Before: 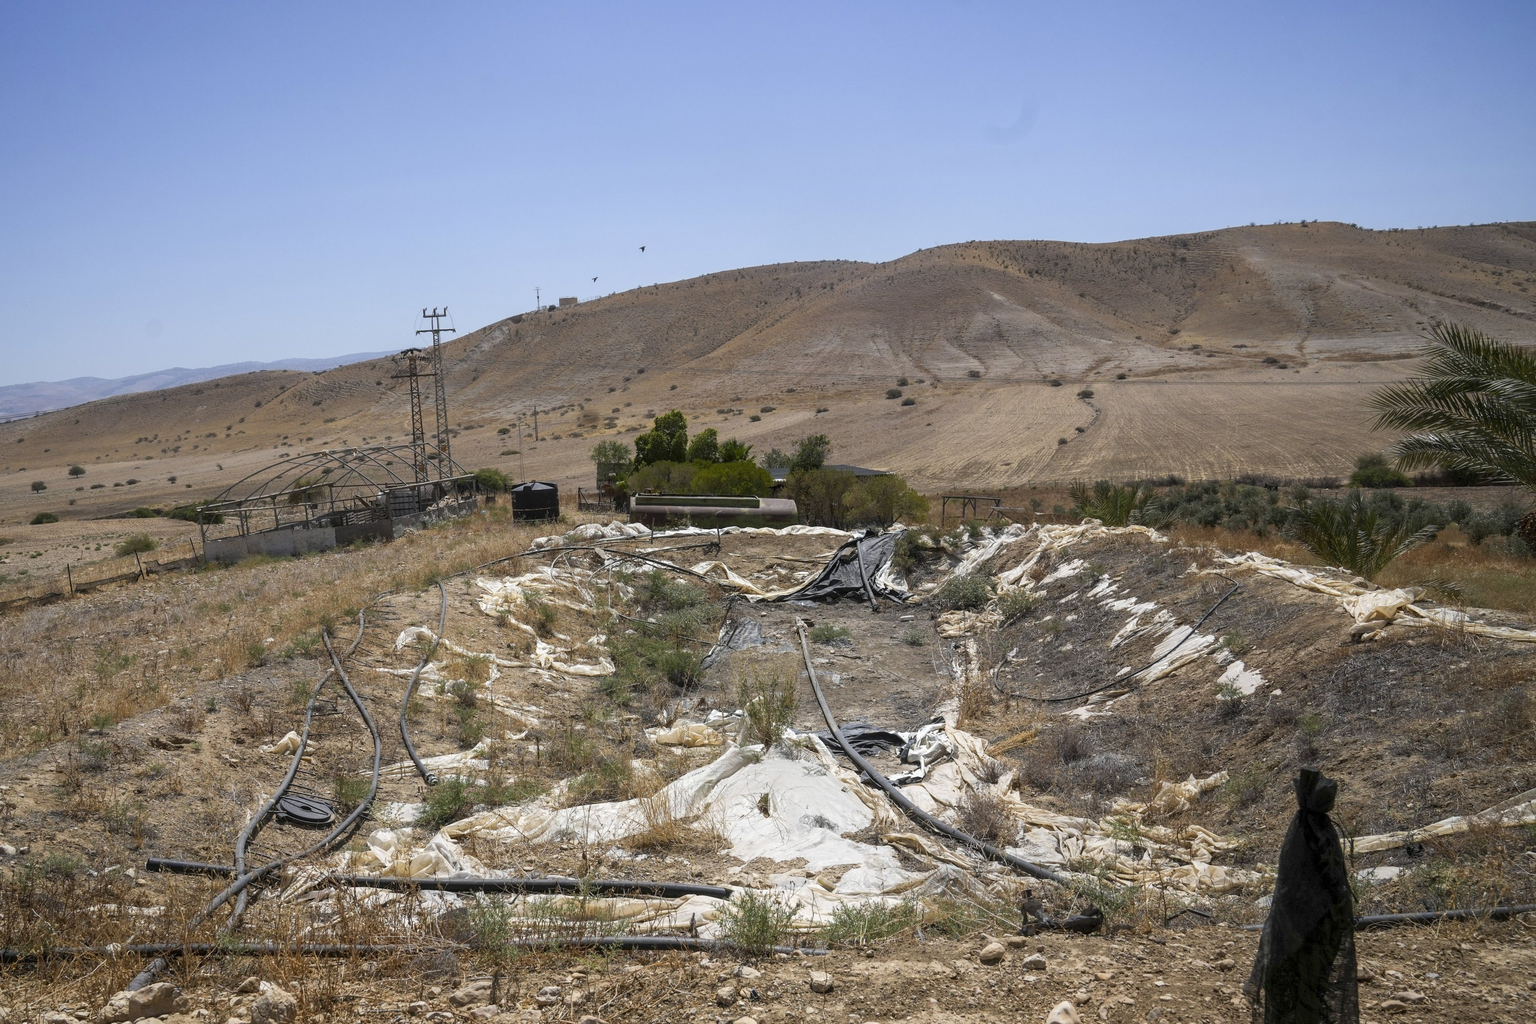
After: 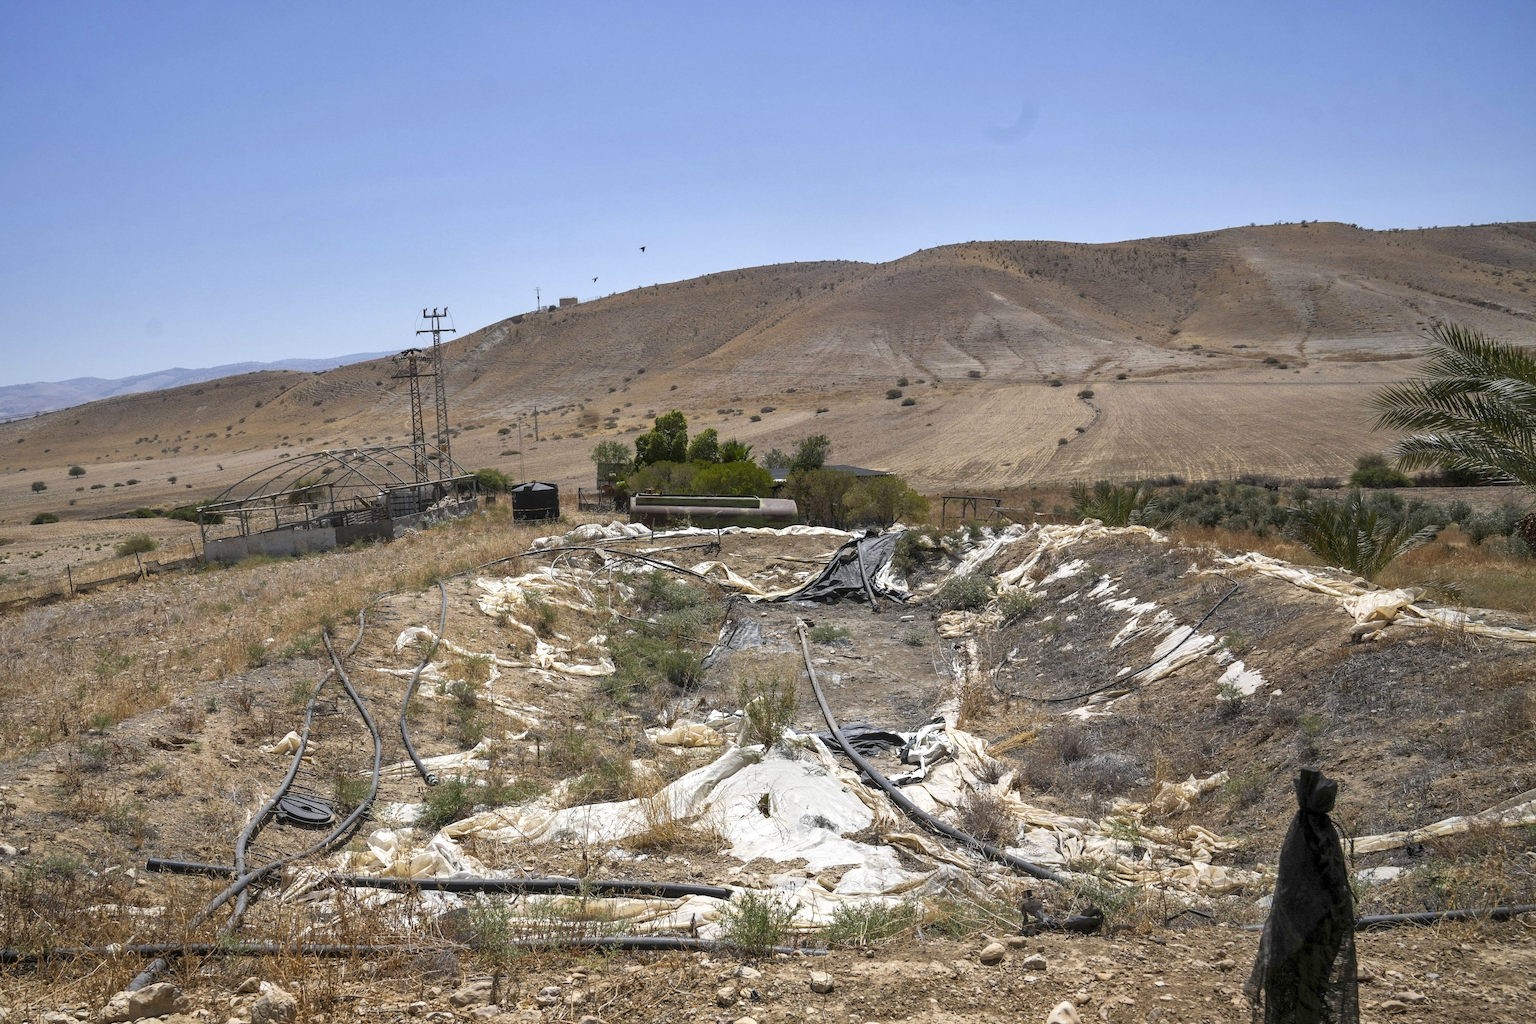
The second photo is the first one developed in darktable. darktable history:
shadows and highlights: shadows 52.42, soften with gaussian
exposure: exposure 0.236 EV, compensate highlight preservation false
tone equalizer: on, module defaults
